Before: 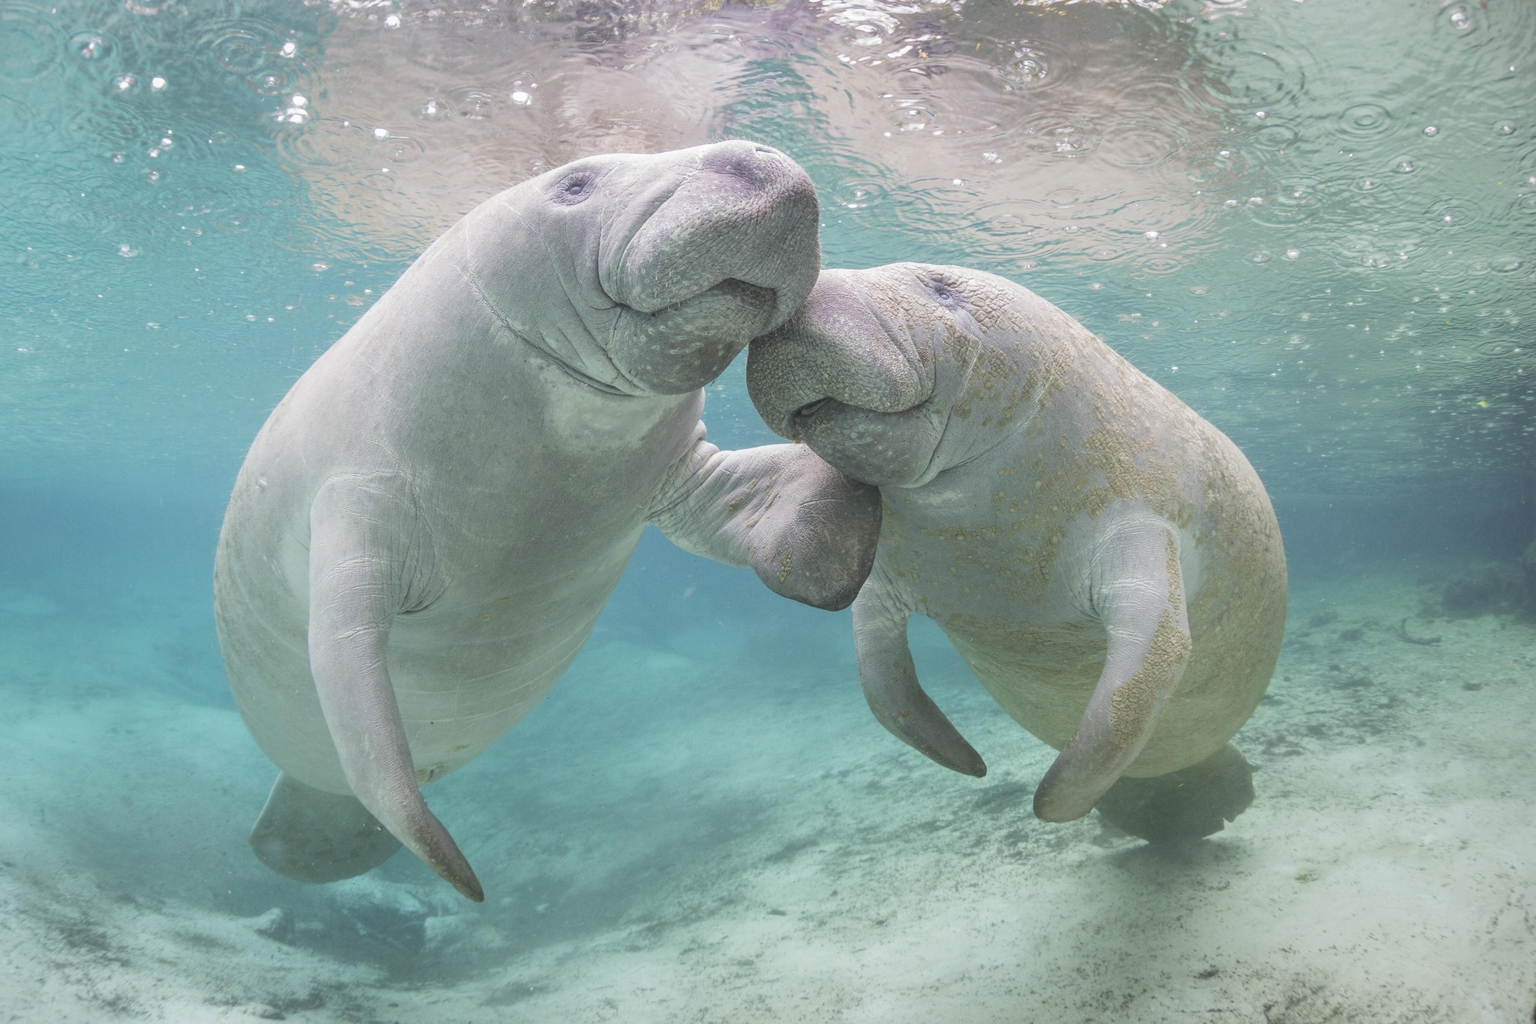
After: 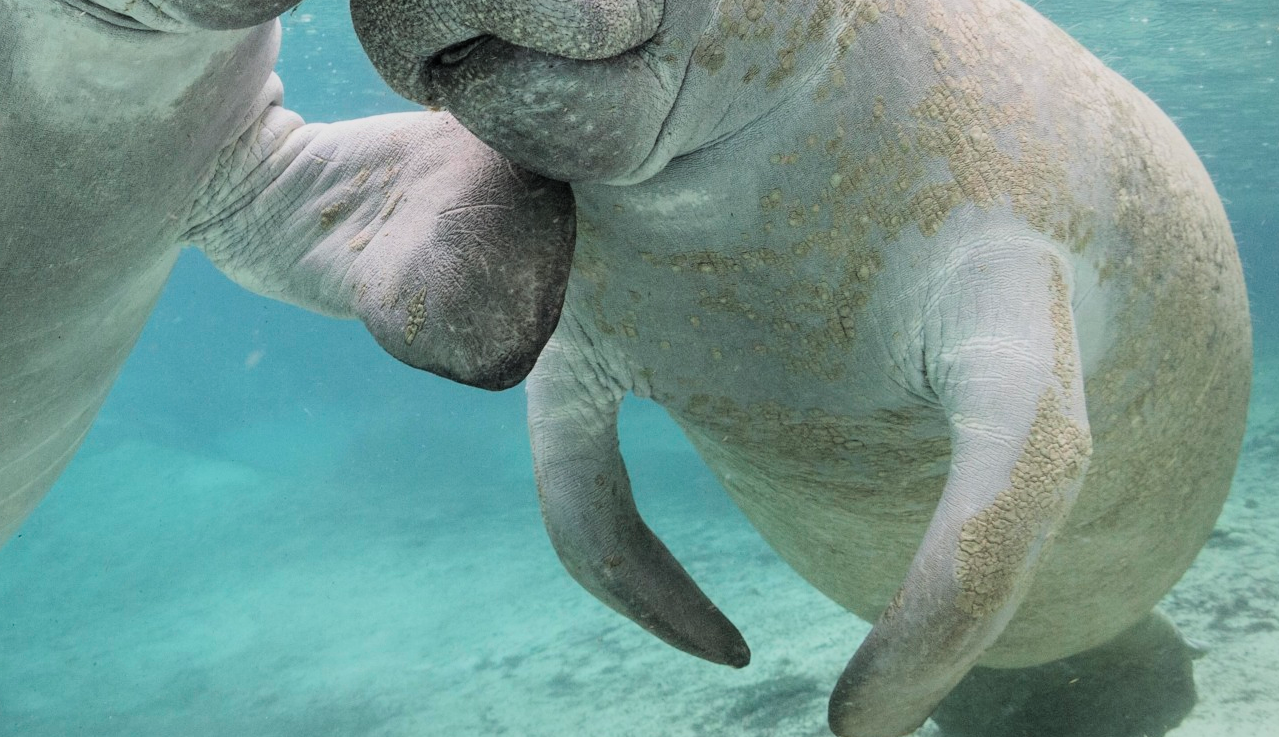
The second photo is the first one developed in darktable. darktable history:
filmic rgb: black relative exposure -5.01 EV, white relative exposure 3.98 EV, hardness 2.9, contrast 1.504, color science v6 (2022)
crop: left 34.95%, top 36.821%, right 15.059%, bottom 19.994%
